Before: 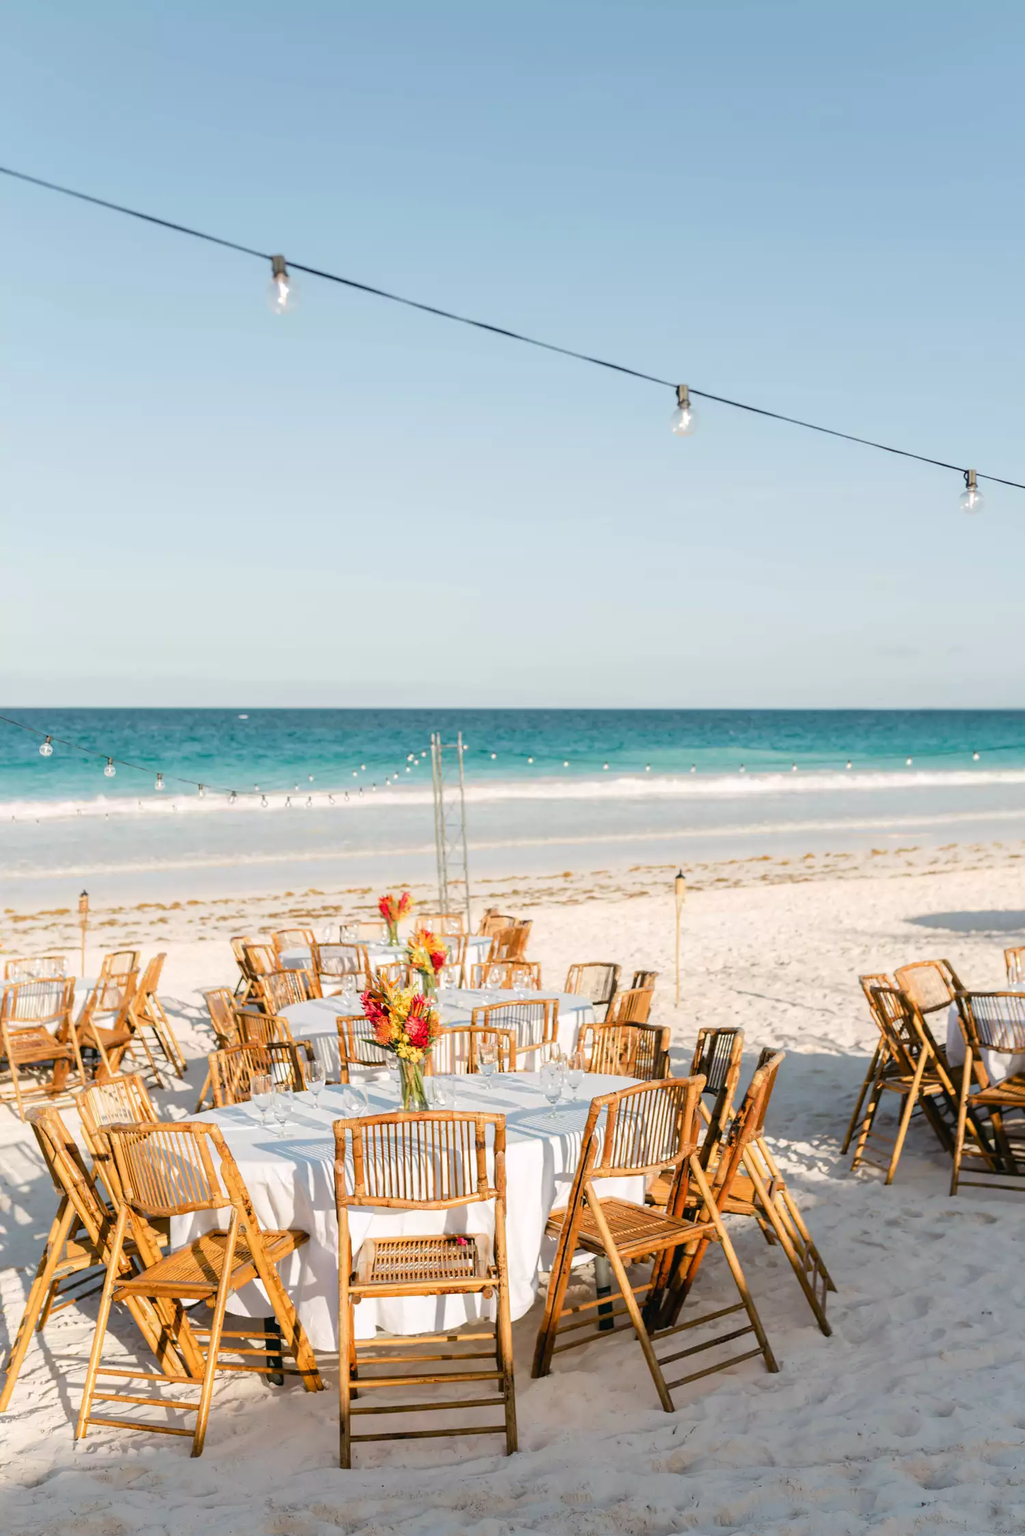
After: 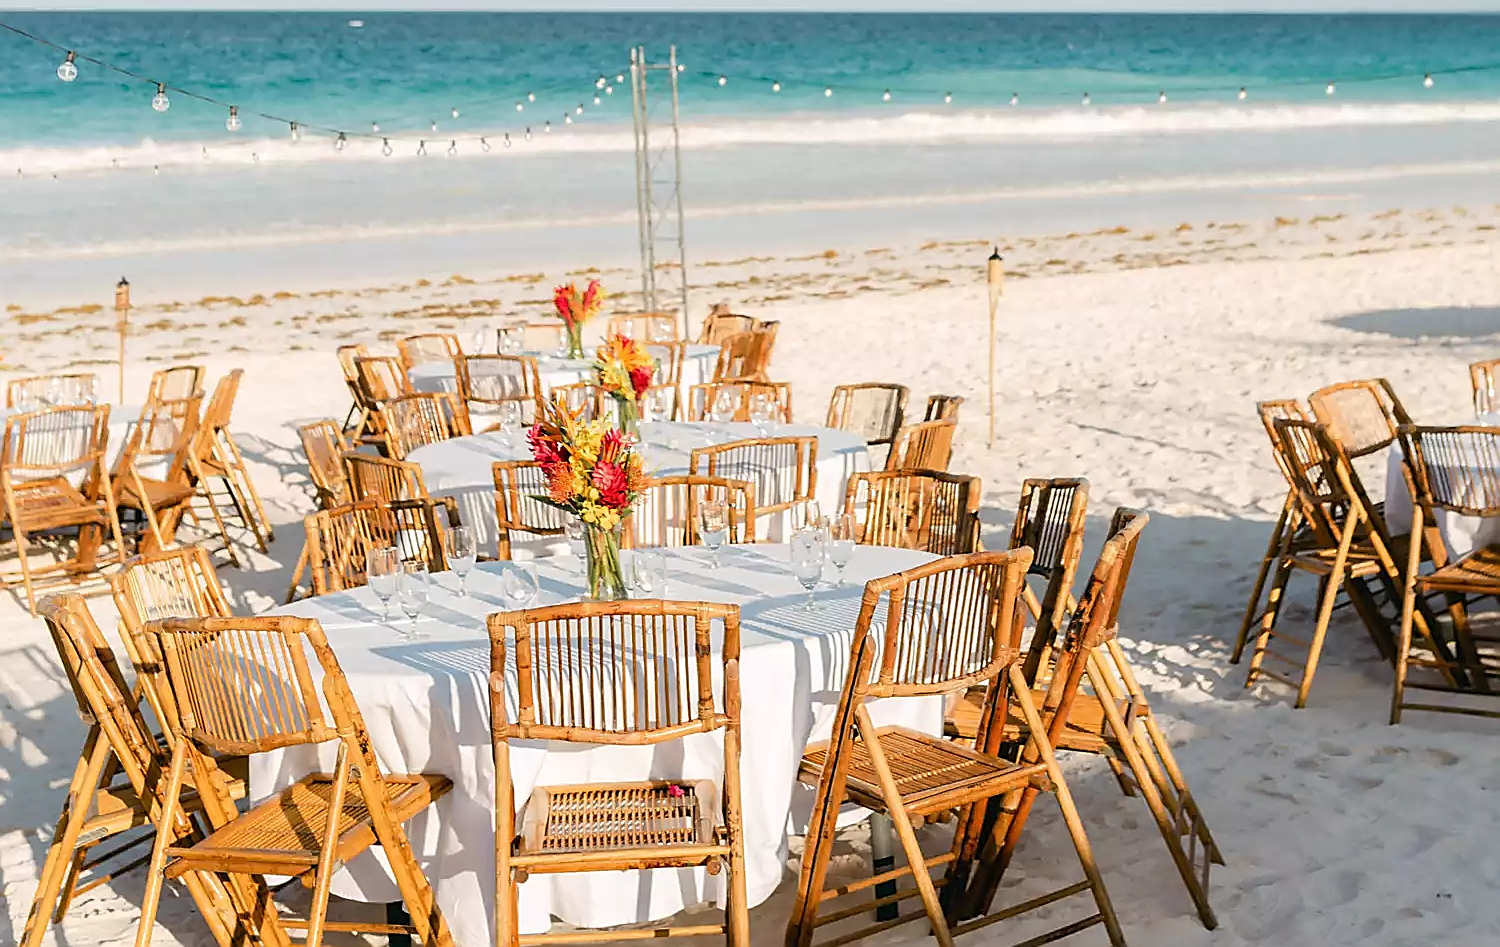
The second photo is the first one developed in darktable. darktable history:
crop: top 45.643%, bottom 12.209%
sharpen: radius 1.427, amount 1.254, threshold 0.735
